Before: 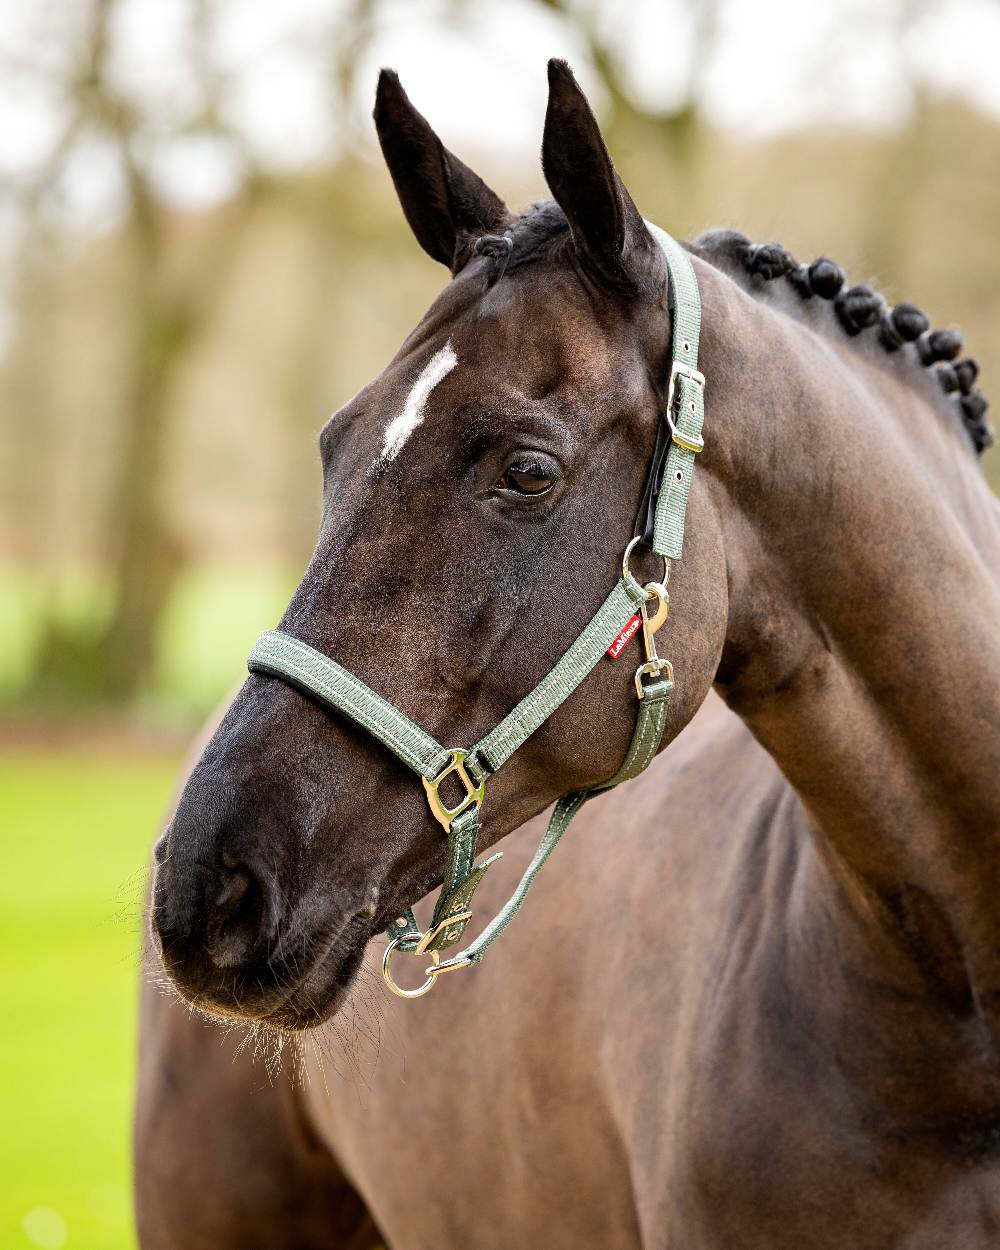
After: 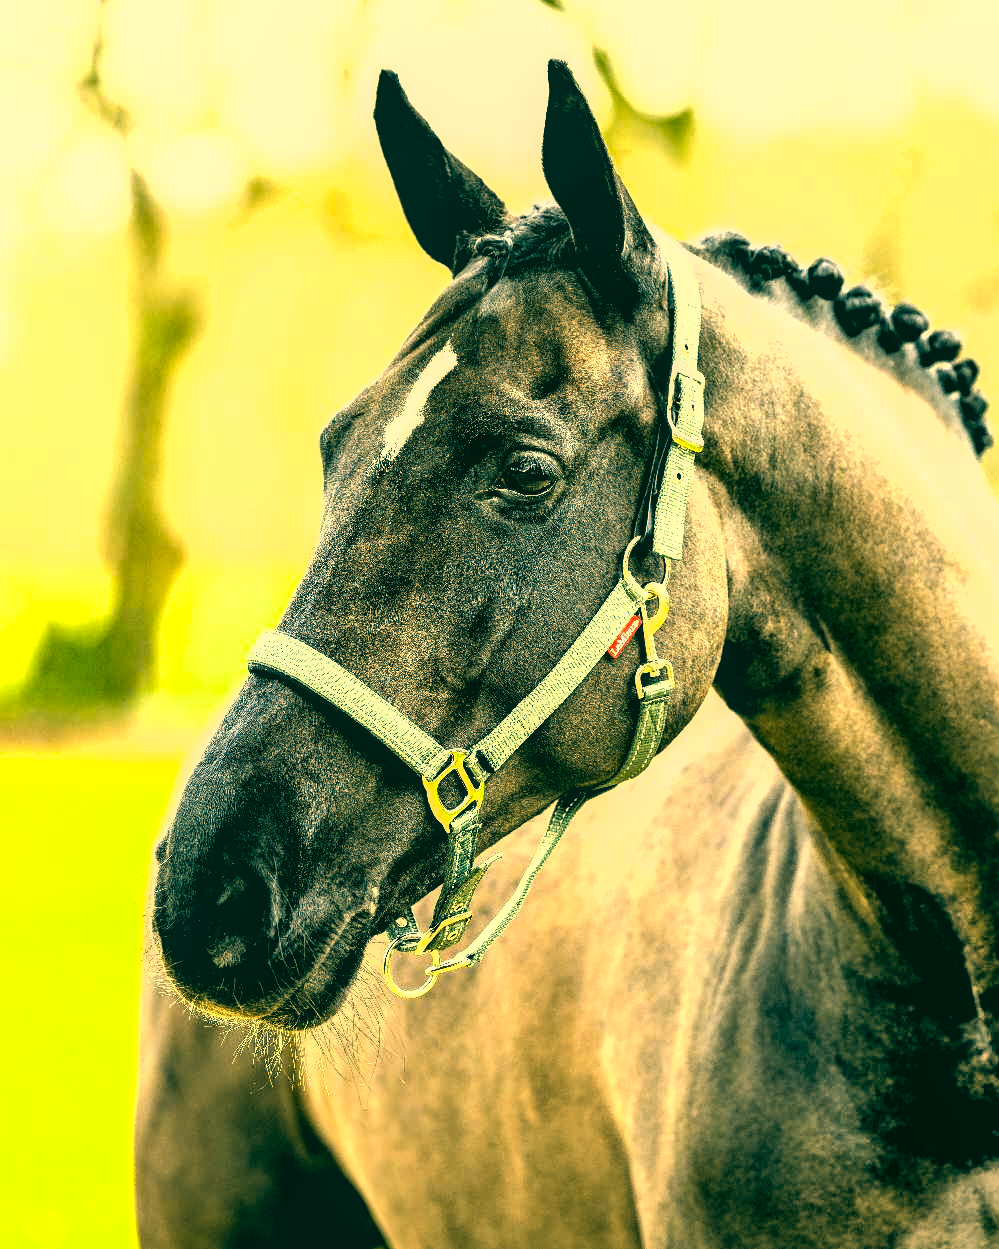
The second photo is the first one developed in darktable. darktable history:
shadows and highlights: shadows 75.51, highlights -23.94, soften with gaussian
exposure: black level correction 0, exposure 1.096 EV, compensate highlight preservation false
crop and rotate: left 0.081%, bottom 0.006%
local contrast: on, module defaults
levels: levels [0.182, 0.542, 0.902]
haze removal: strength 0.093, compatibility mode true, adaptive false
color correction: highlights a* 1.93, highlights b* 34.57, shadows a* -36.17, shadows b* -5.79
